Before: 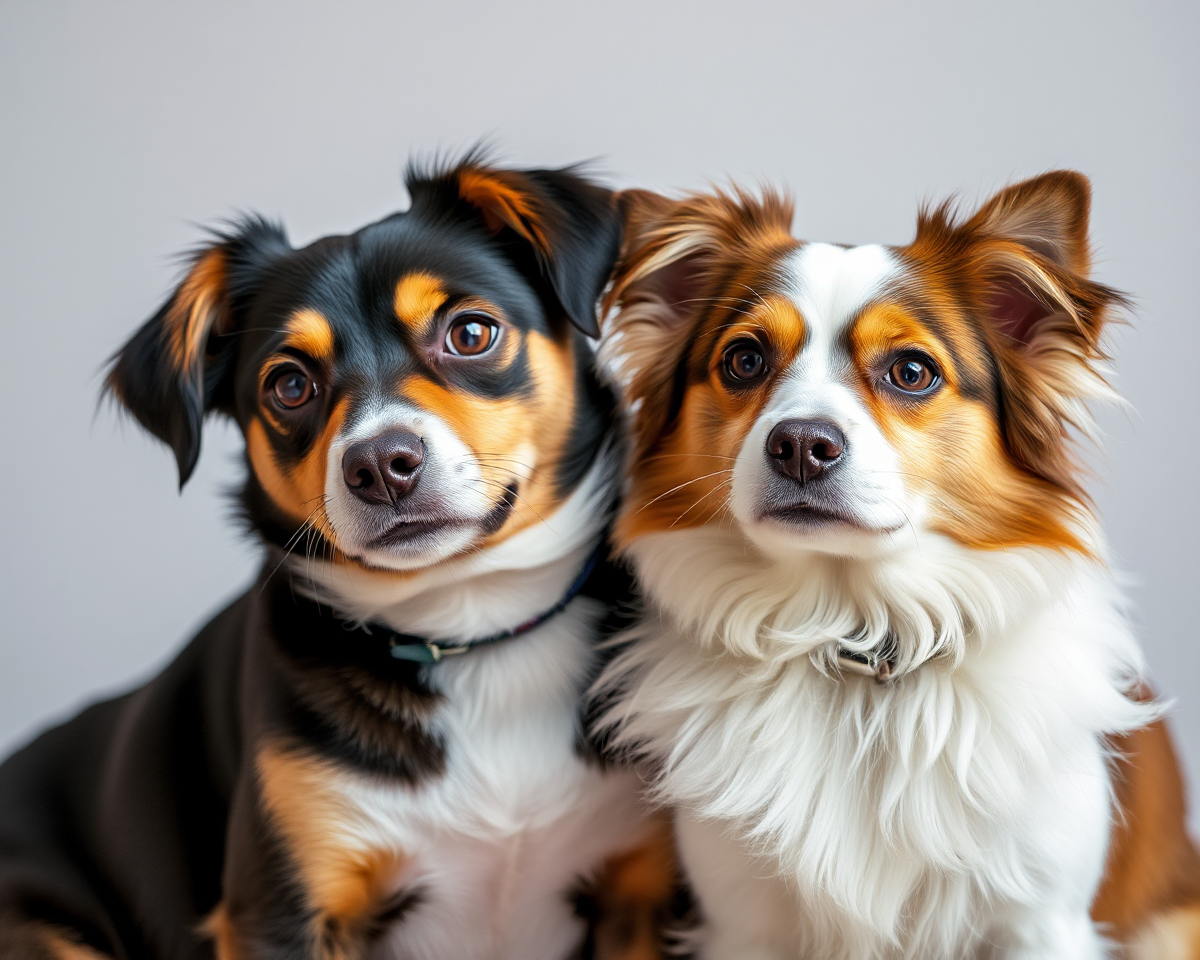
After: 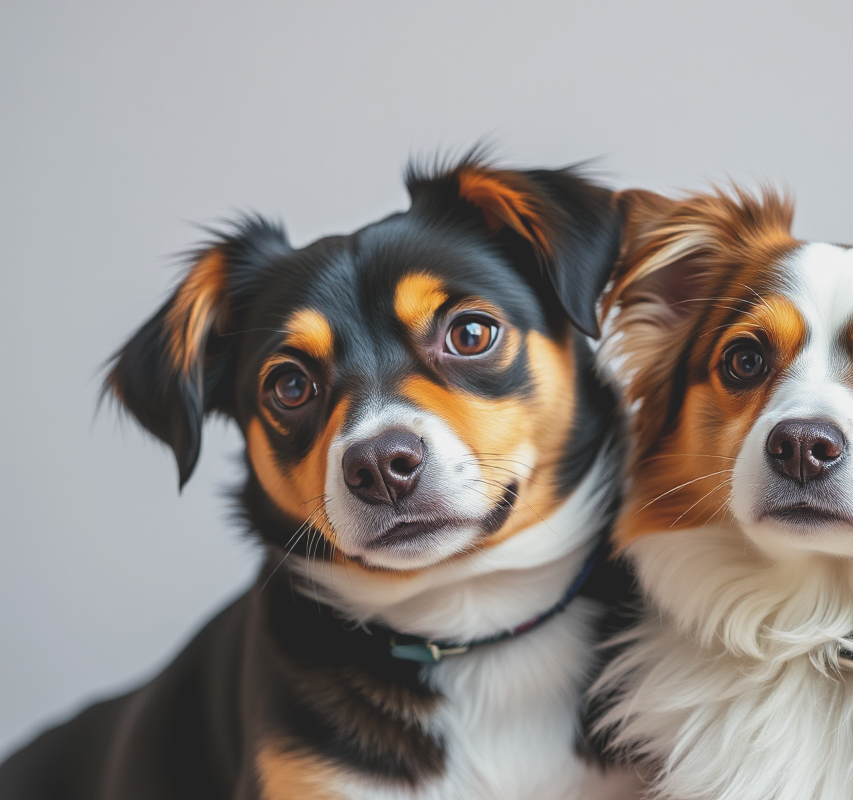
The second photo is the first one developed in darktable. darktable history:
crop: right 28.885%, bottom 16.626%
color balance: lift [1.01, 1, 1, 1], gamma [1.097, 1, 1, 1], gain [0.85, 1, 1, 1]
